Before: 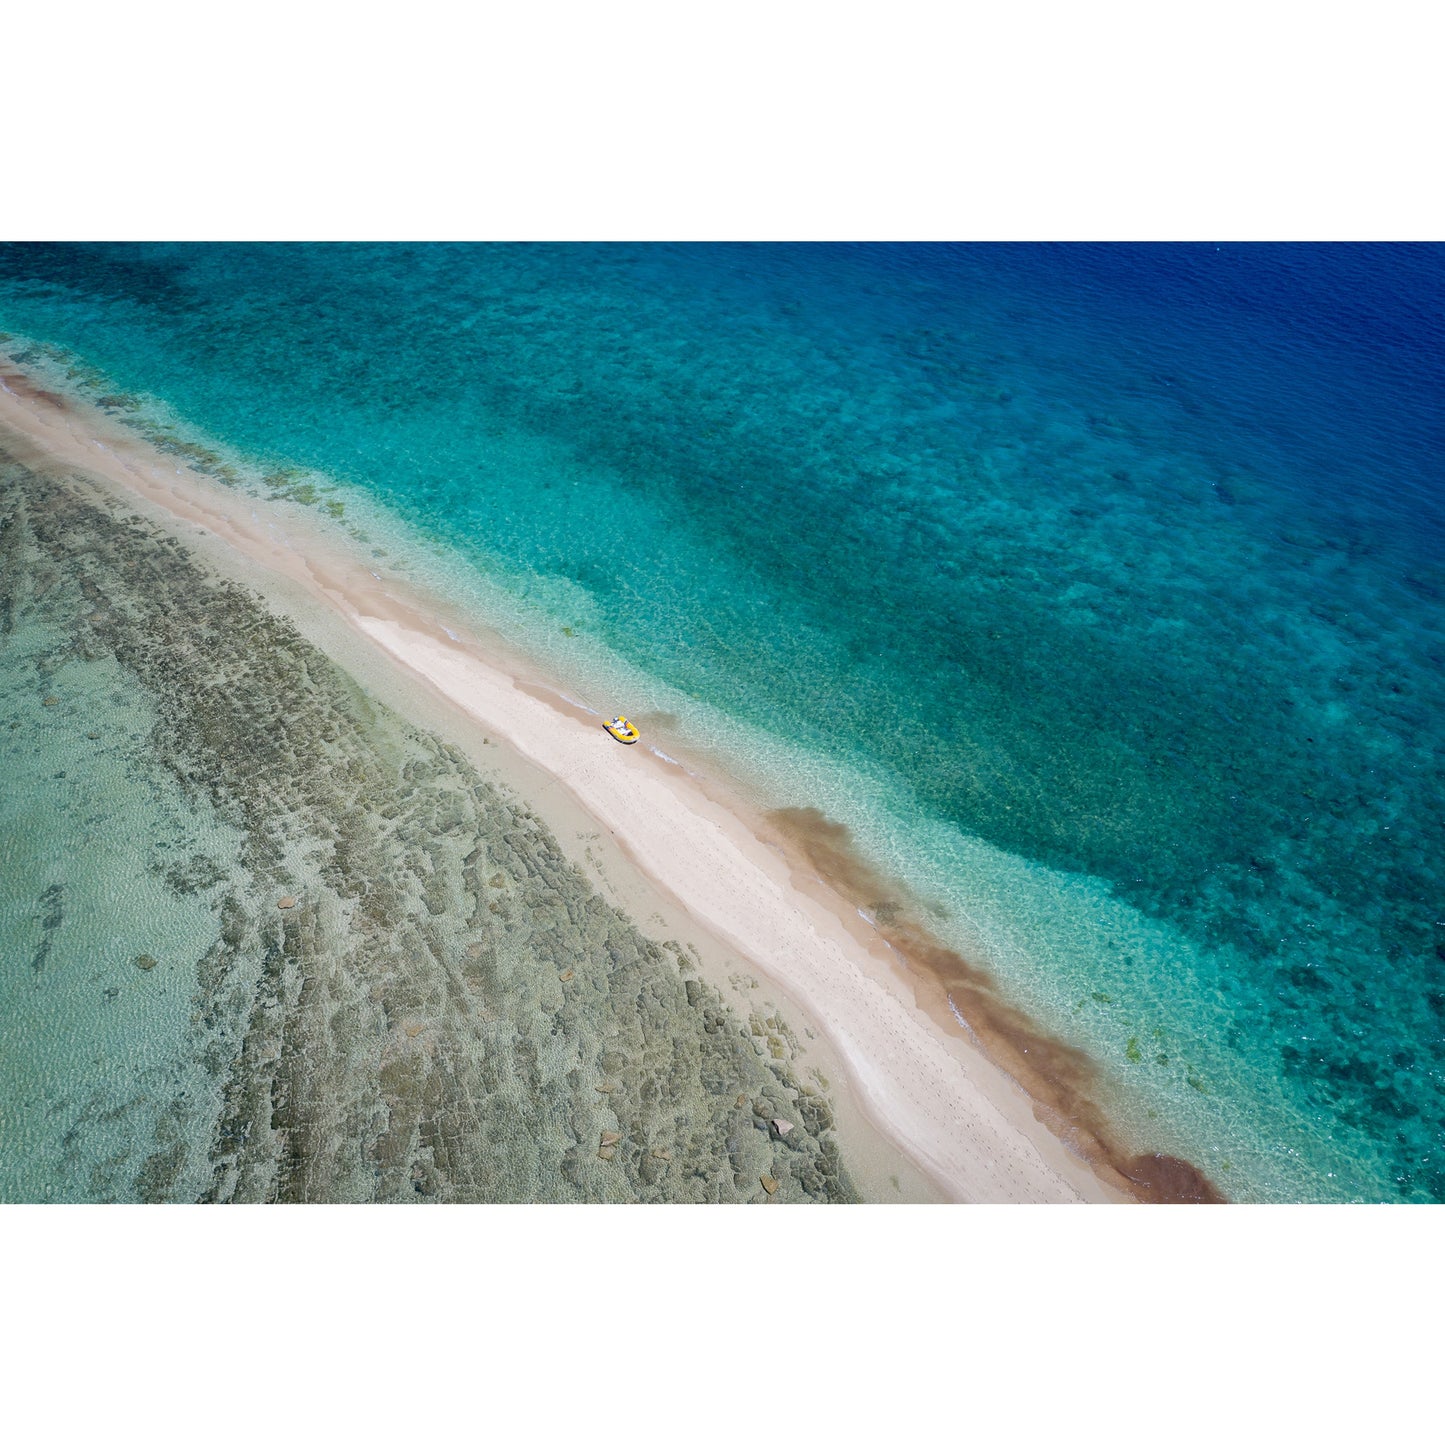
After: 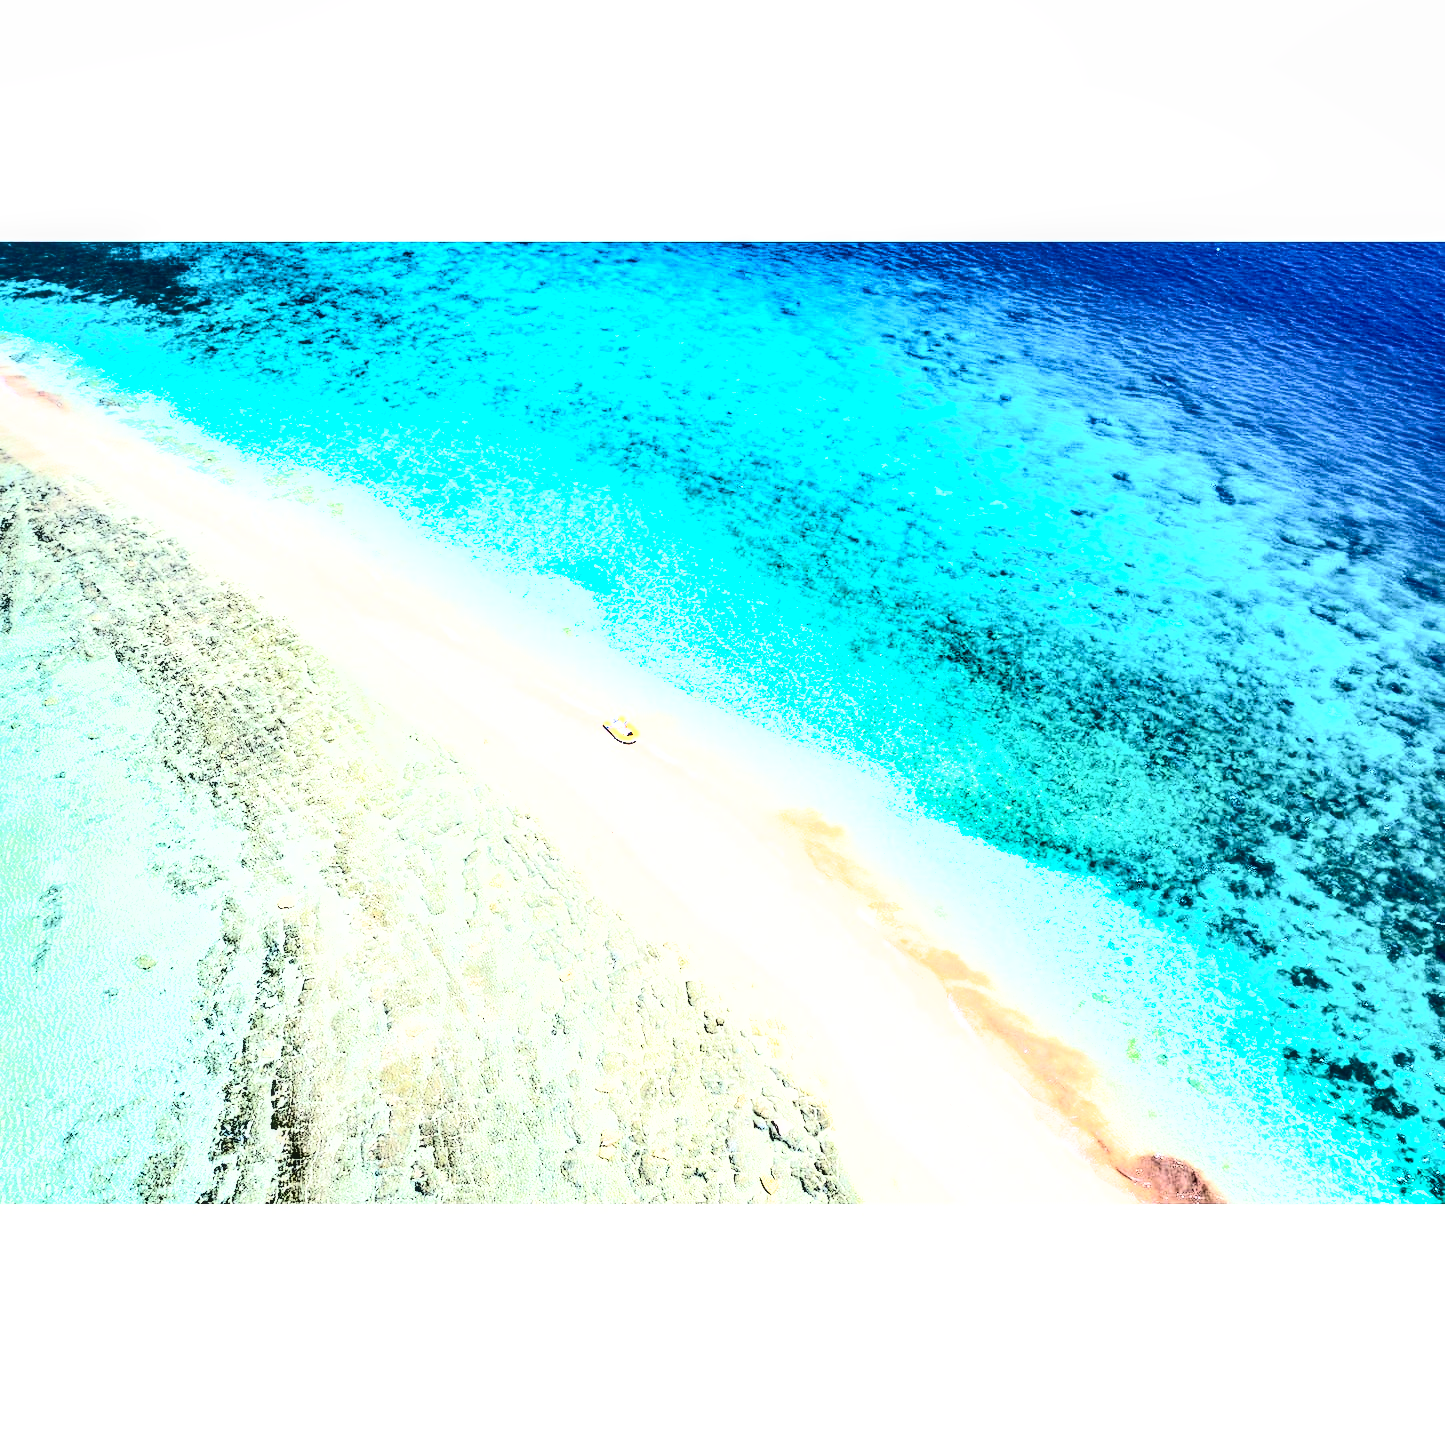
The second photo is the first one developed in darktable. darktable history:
exposure: black level correction 0, exposure 1.741 EV, compensate highlight preservation false
contrast brightness saturation: contrast 0.918, brightness 0.19
shadows and highlights: low approximation 0.01, soften with gaussian
local contrast: on, module defaults
